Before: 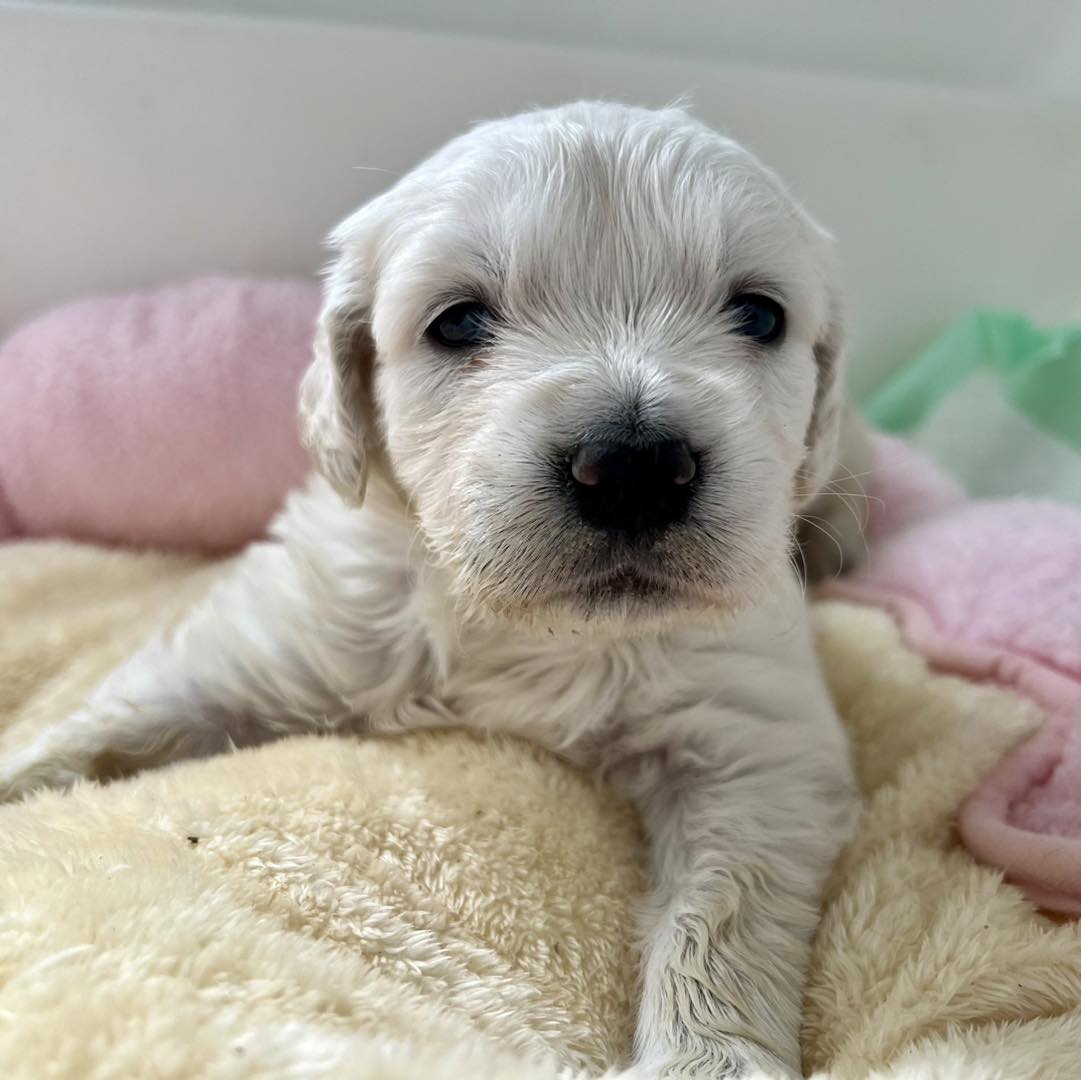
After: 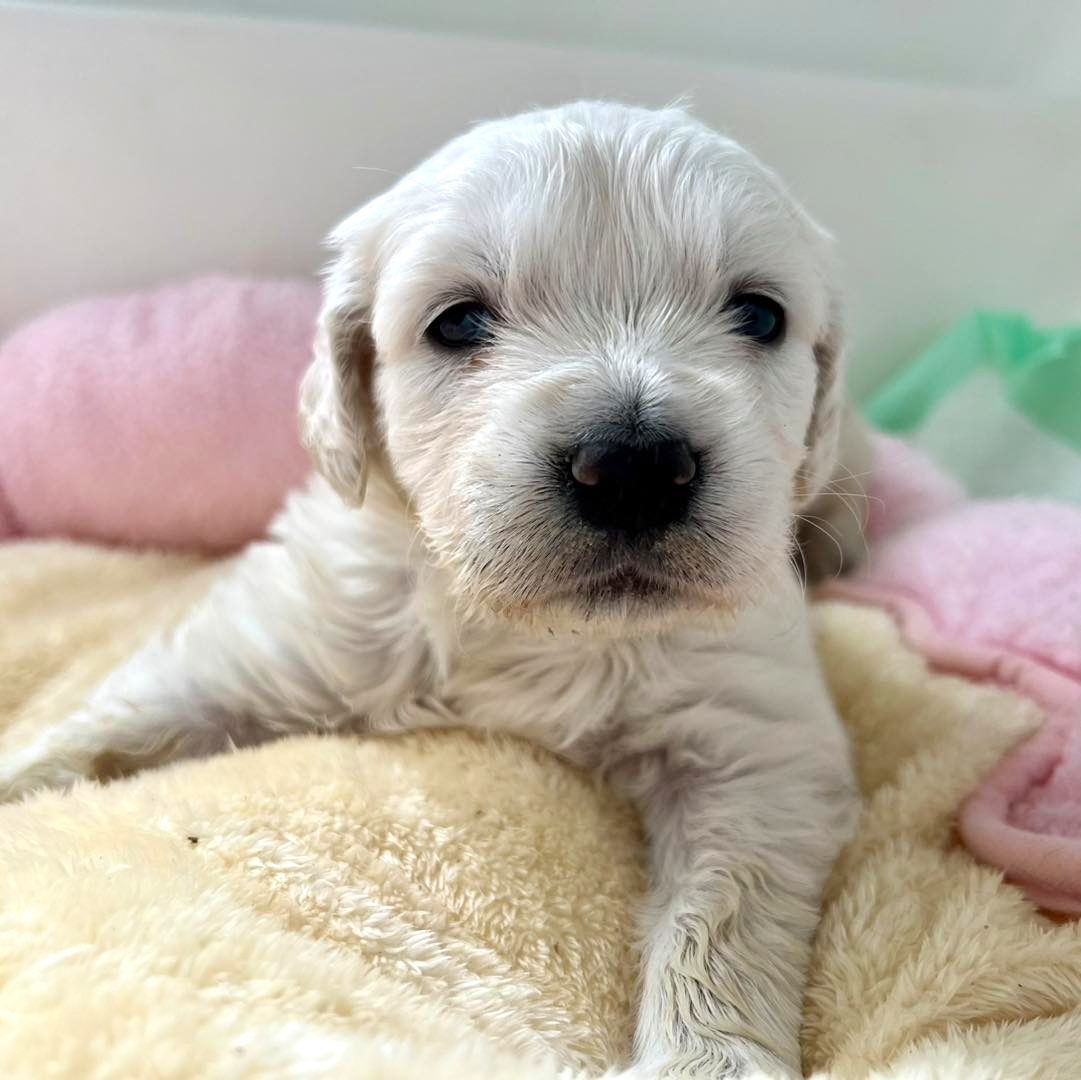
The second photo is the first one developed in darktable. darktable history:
shadows and highlights: shadows -68.6, highlights 35.02, soften with gaussian
levels: levels [0, 0.474, 0.947]
